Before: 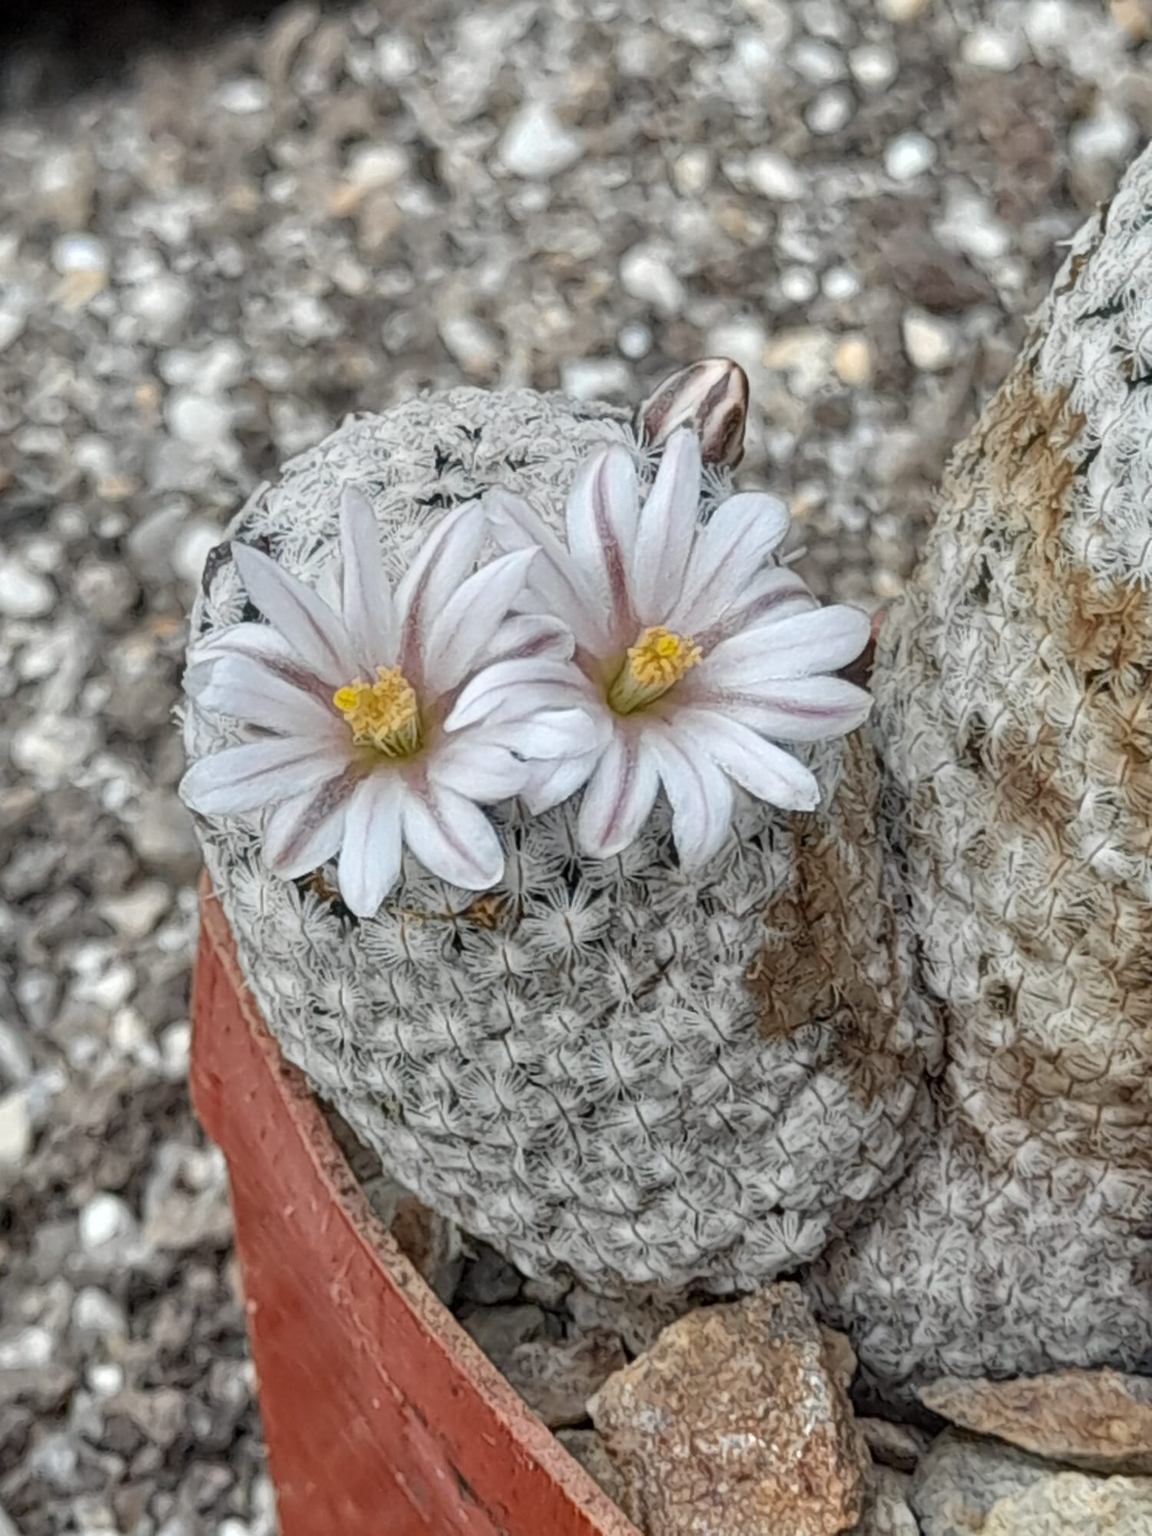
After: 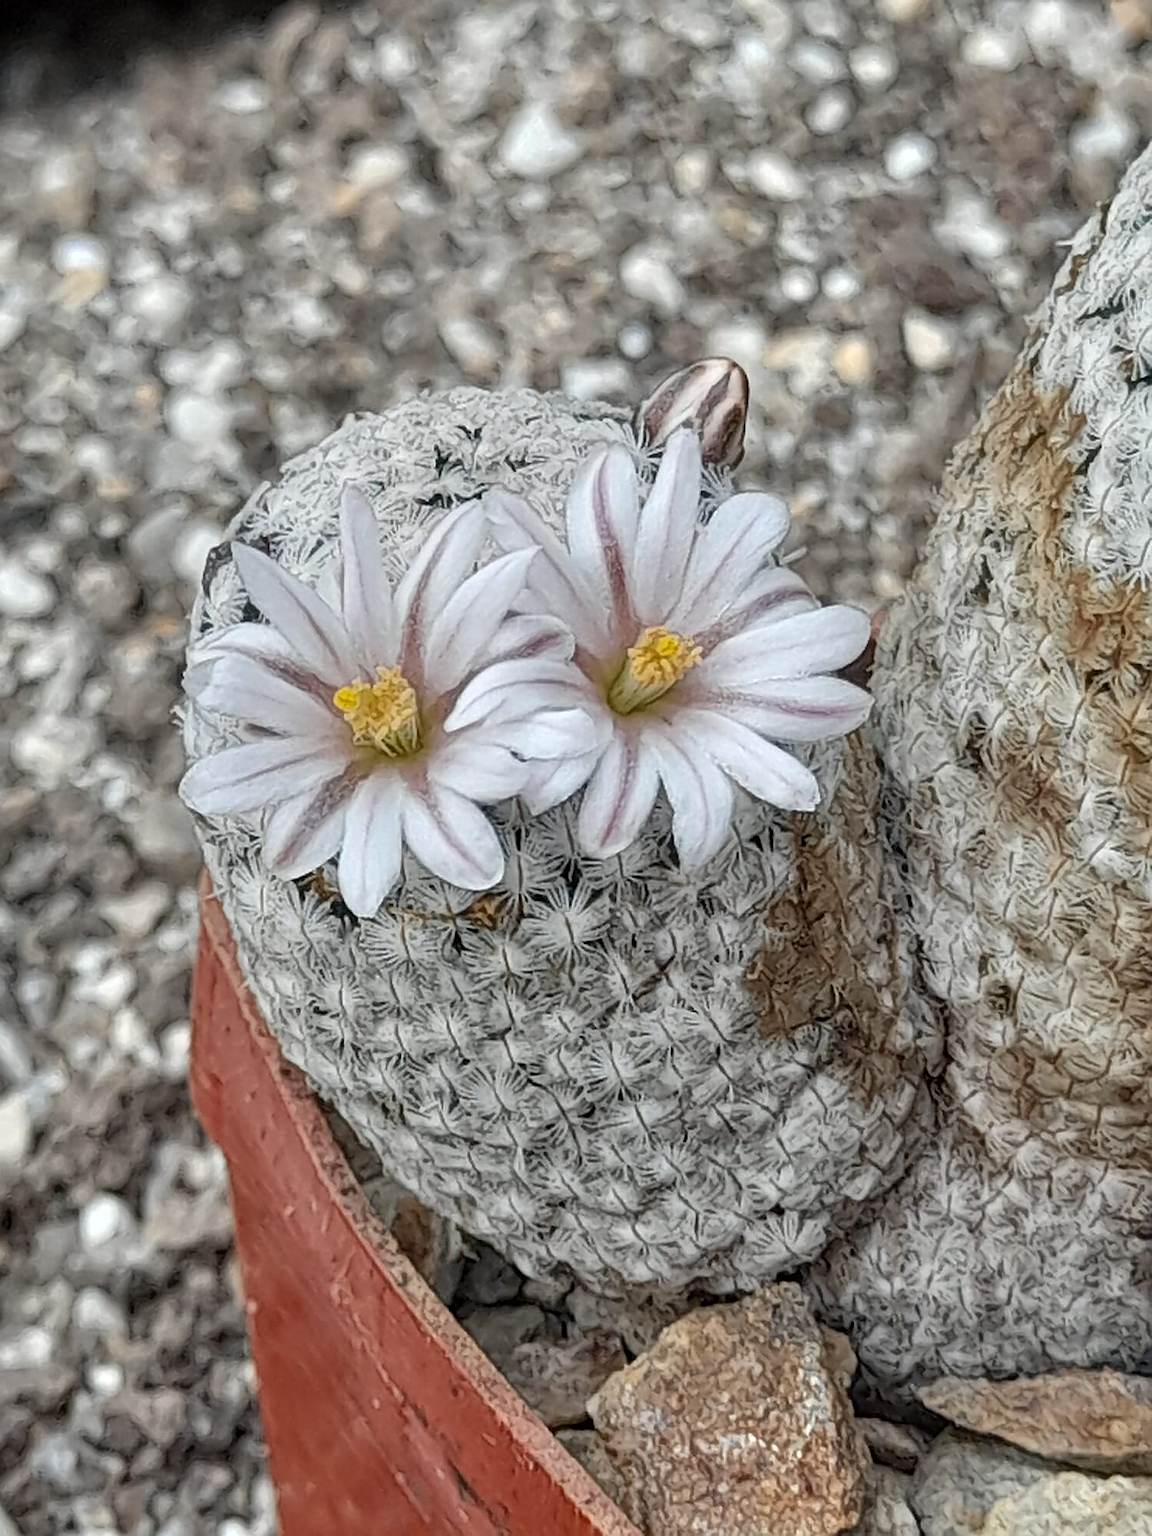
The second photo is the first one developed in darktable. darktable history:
sharpen: radius 1.403, amount 1.258, threshold 0.623
